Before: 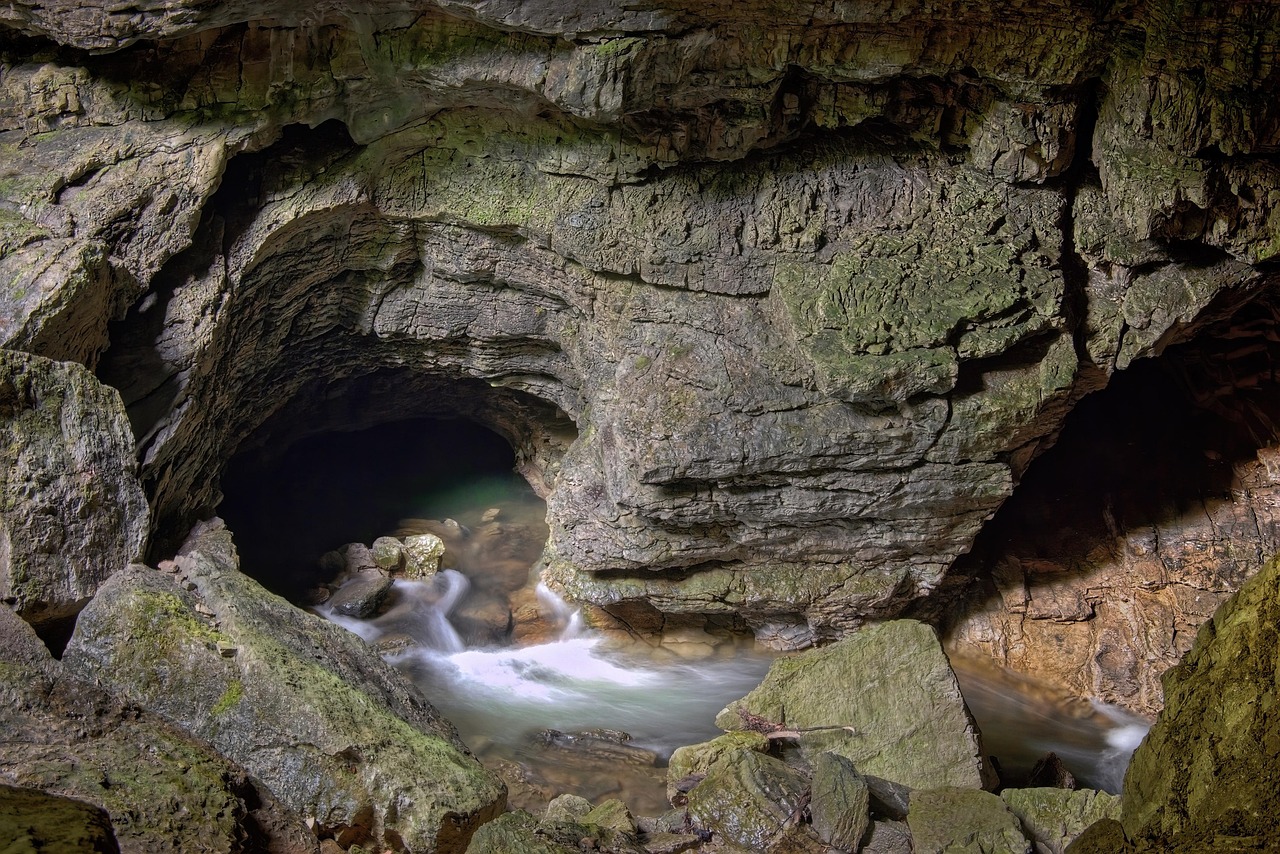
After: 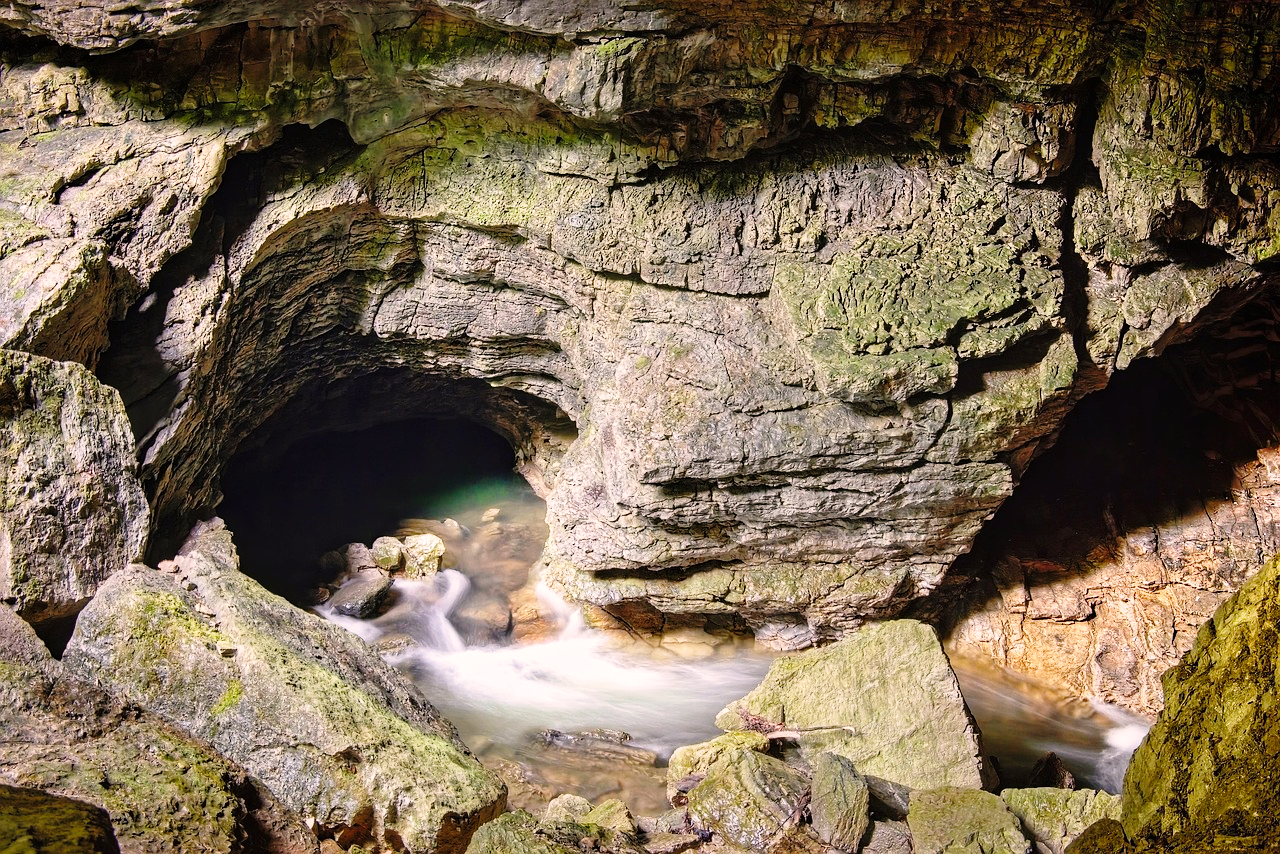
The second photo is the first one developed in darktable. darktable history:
color correction: highlights a* 5.81, highlights b* 4.84
base curve: curves: ch0 [(0, 0) (0.028, 0.03) (0.105, 0.232) (0.387, 0.748) (0.754, 0.968) (1, 1)], fusion 1, exposure shift 0.576, preserve colors none
